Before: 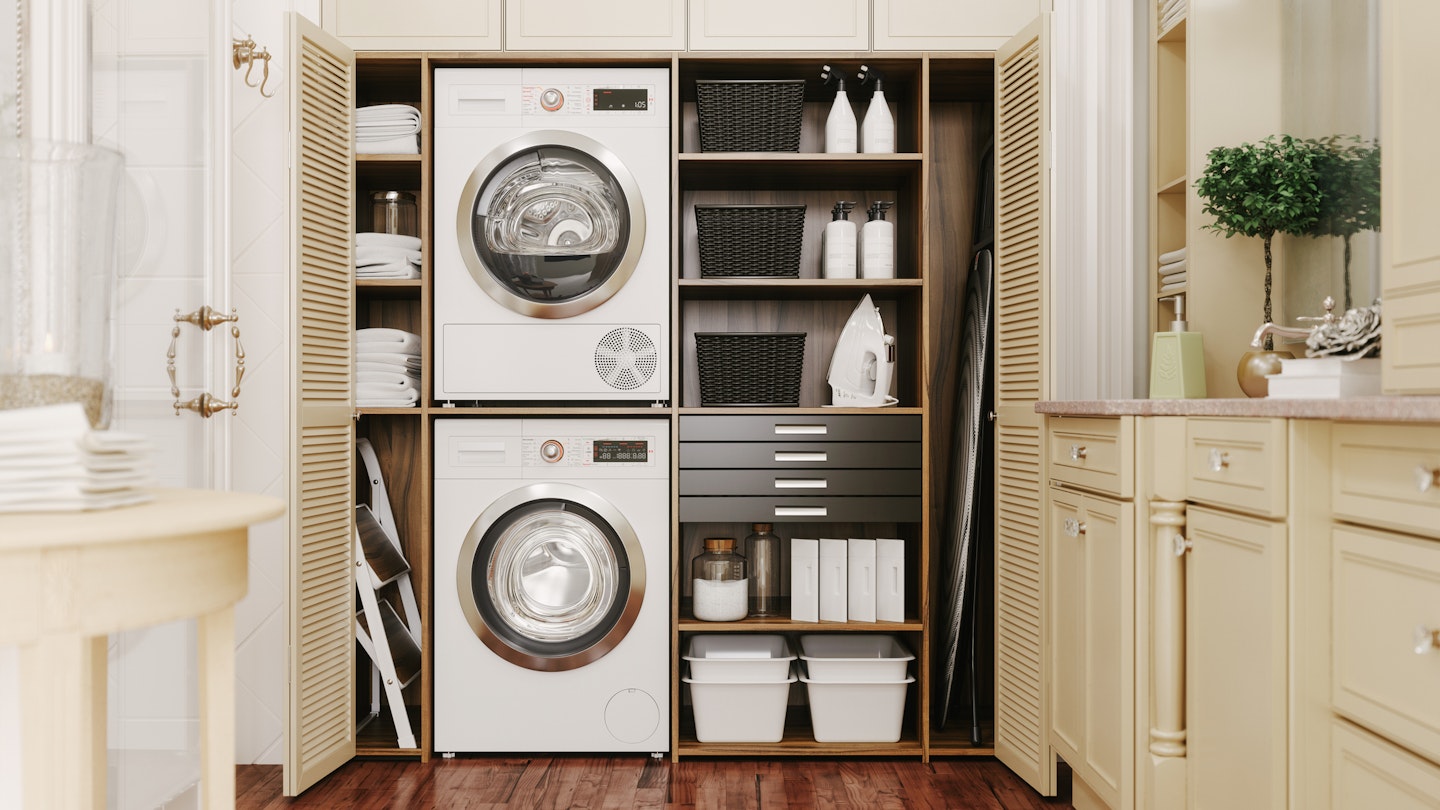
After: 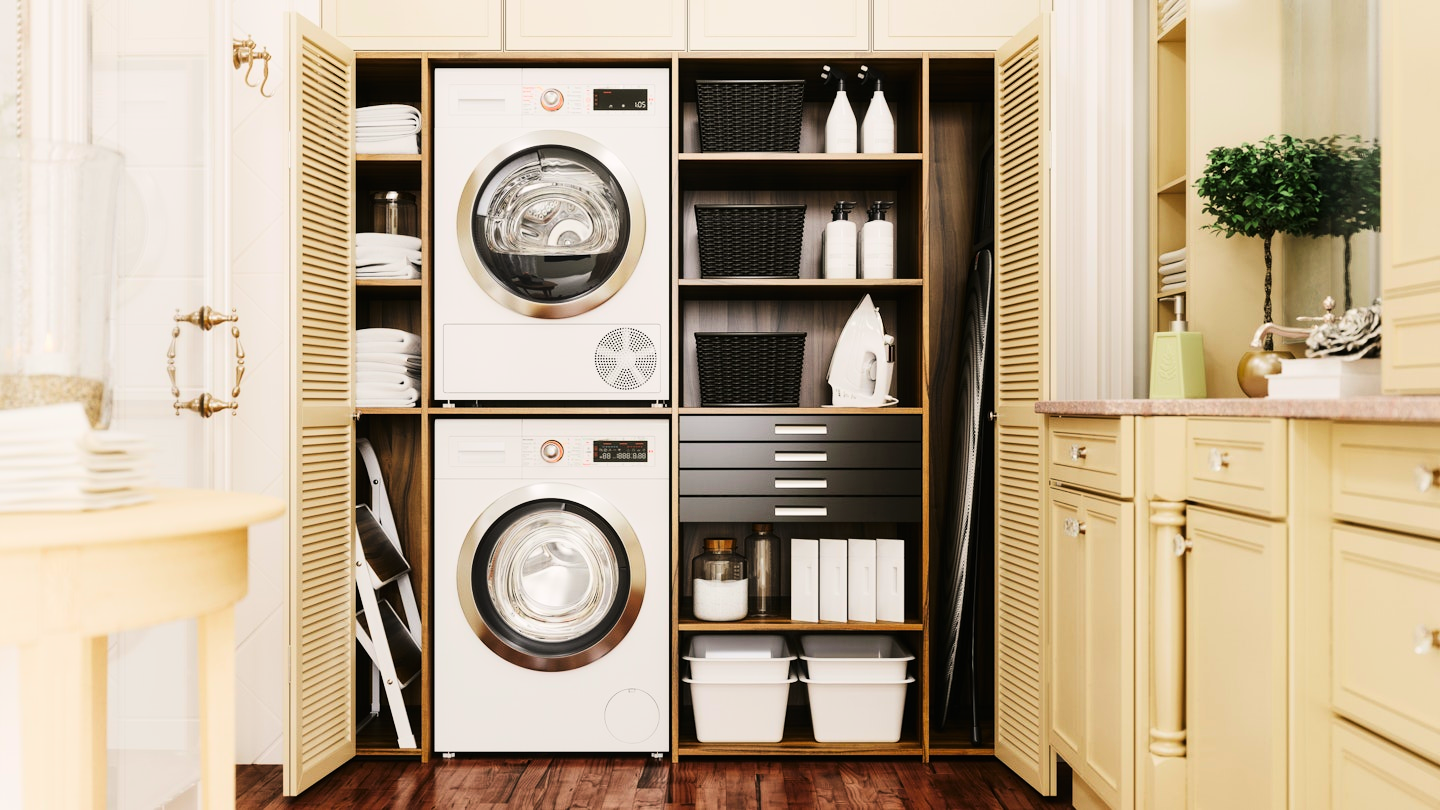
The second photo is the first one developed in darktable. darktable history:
tone curve: curves: ch0 [(0, 0) (0.195, 0.109) (0.751, 0.848) (1, 1)], color space Lab, linked channels, preserve colors none
color correction: highlights b* 0.048, saturation 1.34
